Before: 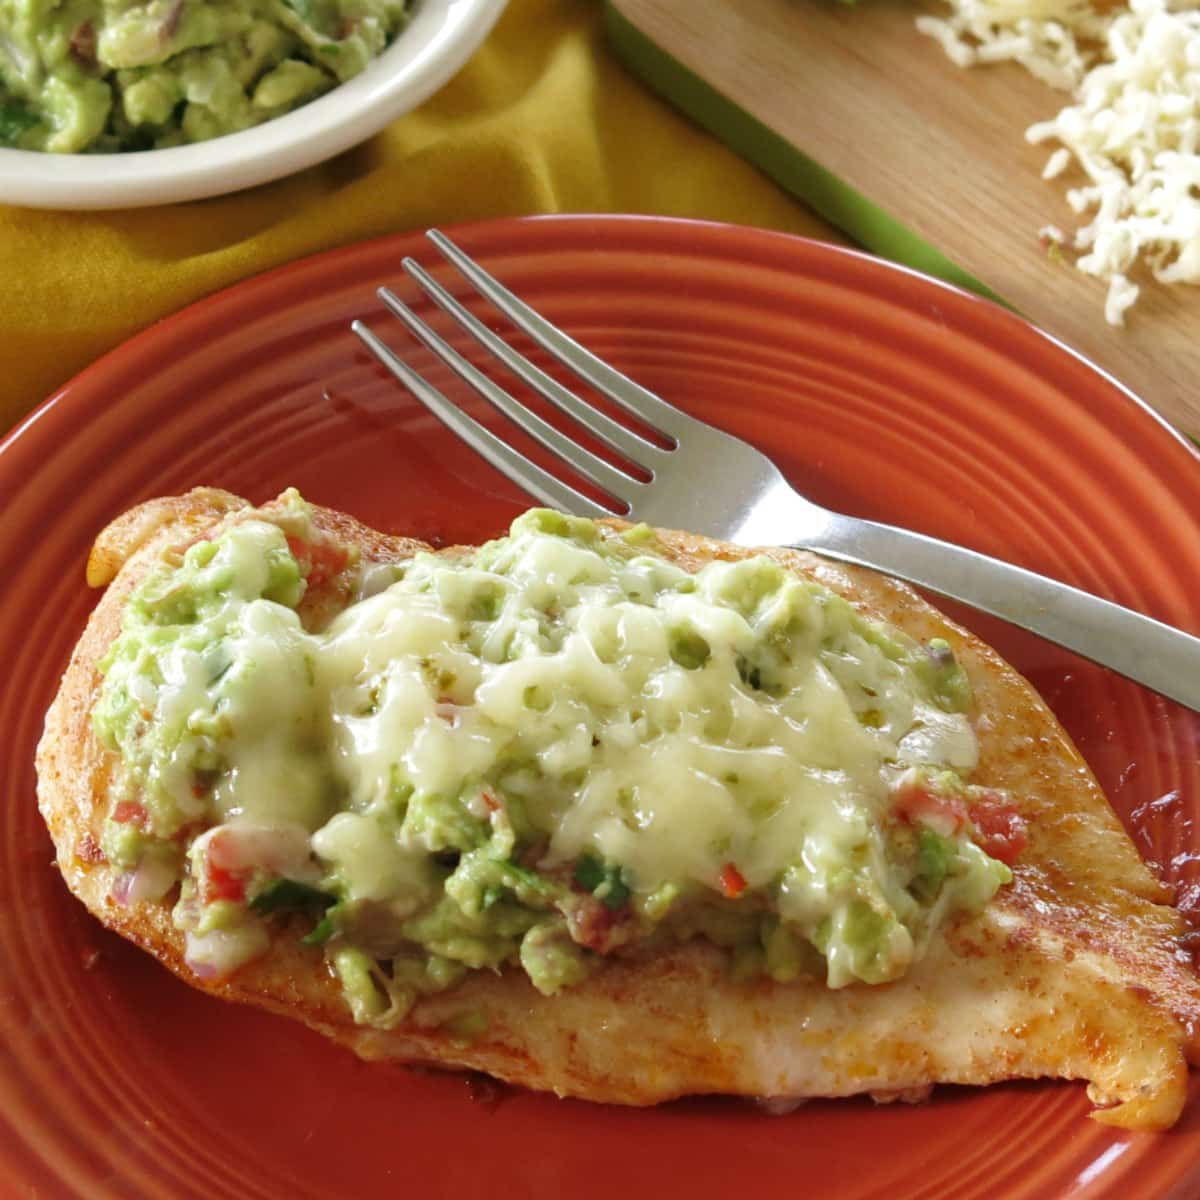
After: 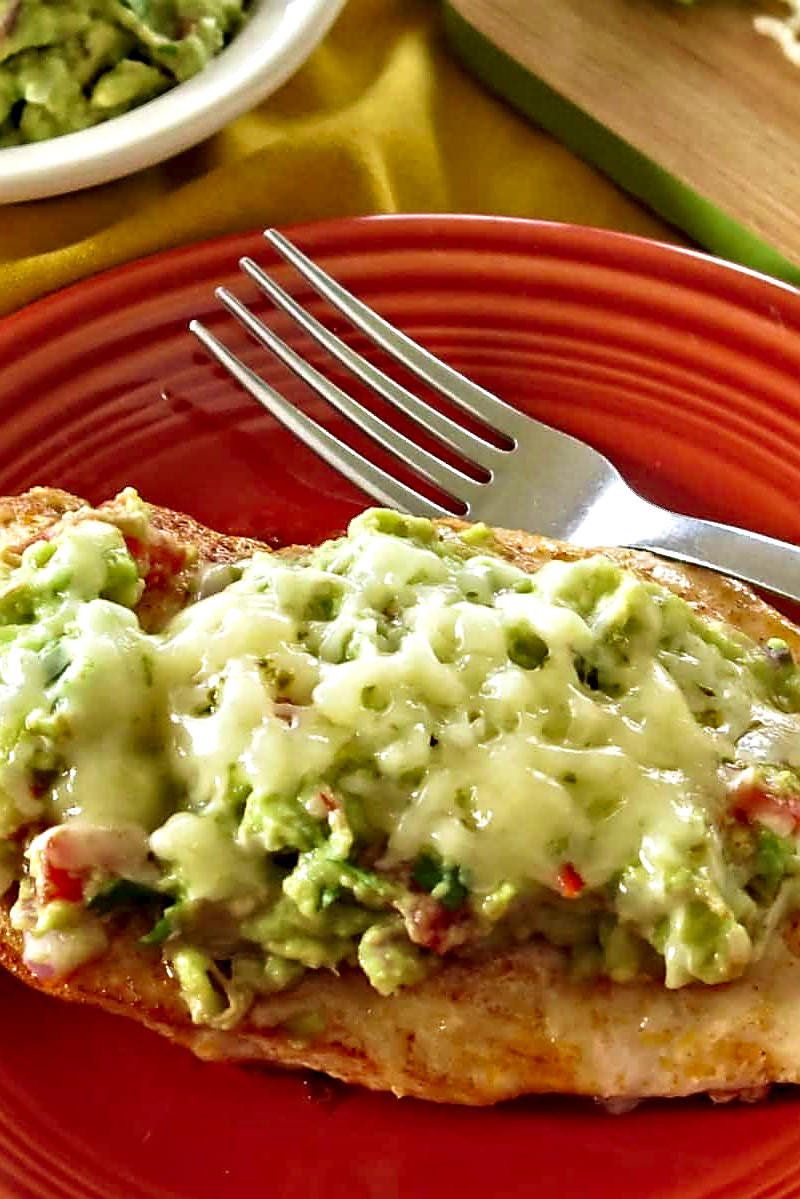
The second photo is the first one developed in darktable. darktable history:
crop and rotate: left 13.537%, right 19.796%
contrast equalizer: y [[0.511, 0.558, 0.631, 0.632, 0.559, 0.512], [0.5 ×6], [0.507, 0.559, 0.627, 0.644, 0.647, 0.647], [0 ×6], [0 ×6]]
color zones: curves: ch0 [(0, 0.613) (0.01, 0.613) (0.245, 0.448) (0.498, 0.529) (0.642, 0.665) (0.879, 0.777) (0.99, 0.613)]; ch1 [(0, 0) (0.143, 0) (0.286, 0) (0.429, 0) (0.571, 0) (0.714, 0) (0.857, 0)], mix -121.96%
velvia: on, module defaults
sharpen: radius 1.4, amount 1.25, threshold 0.7
